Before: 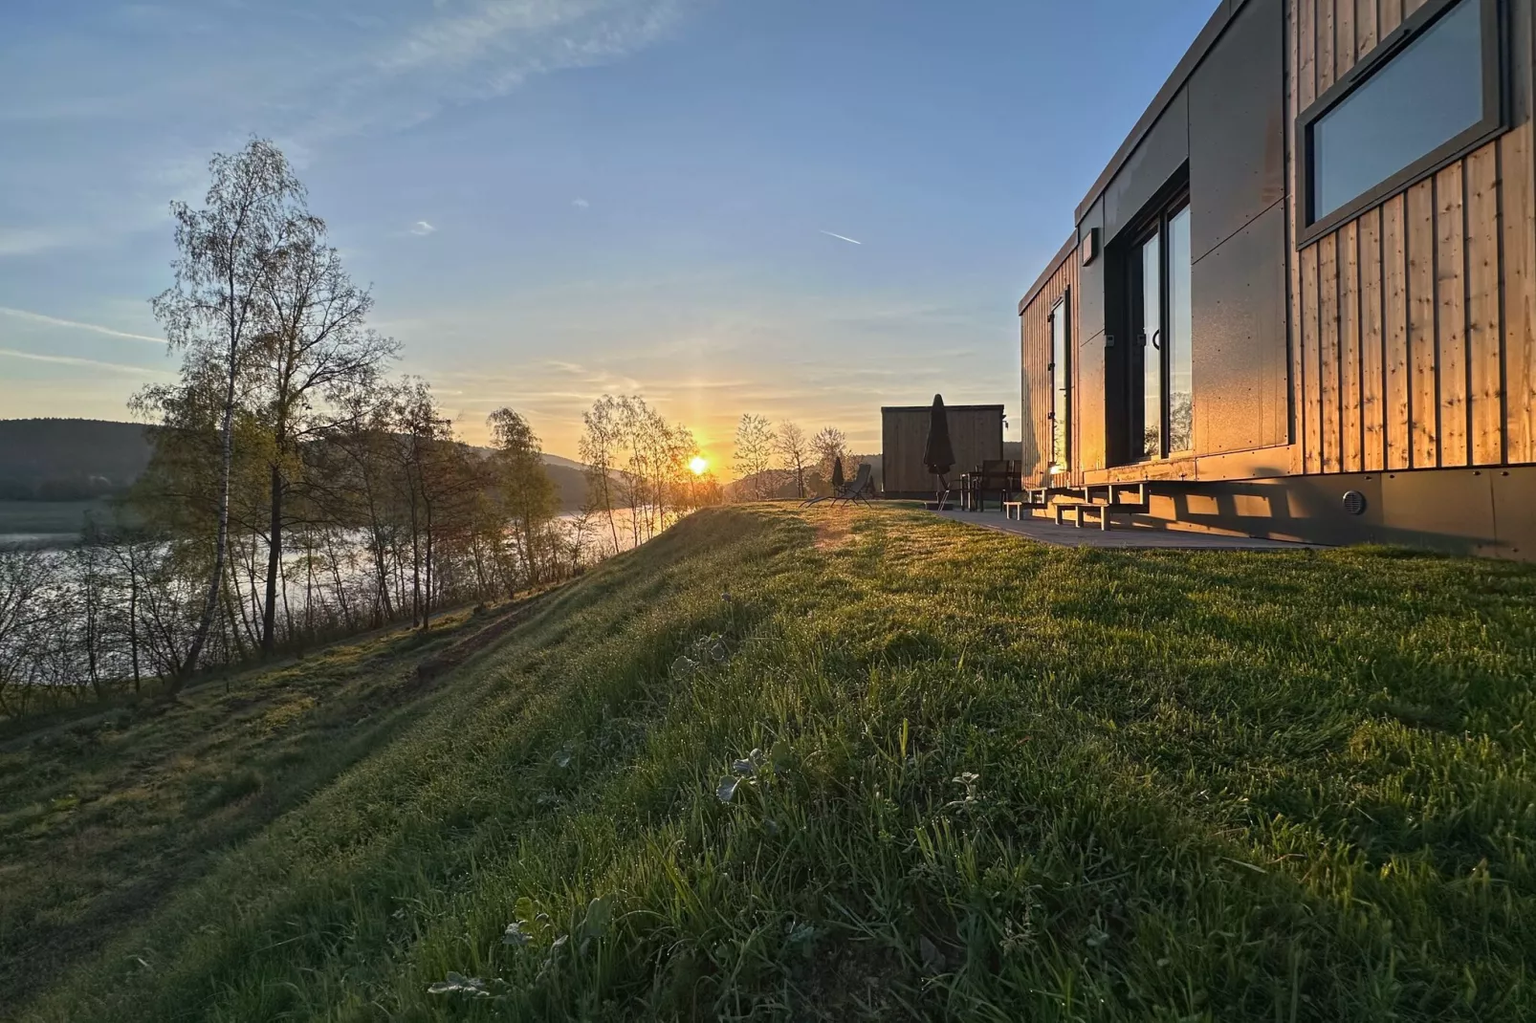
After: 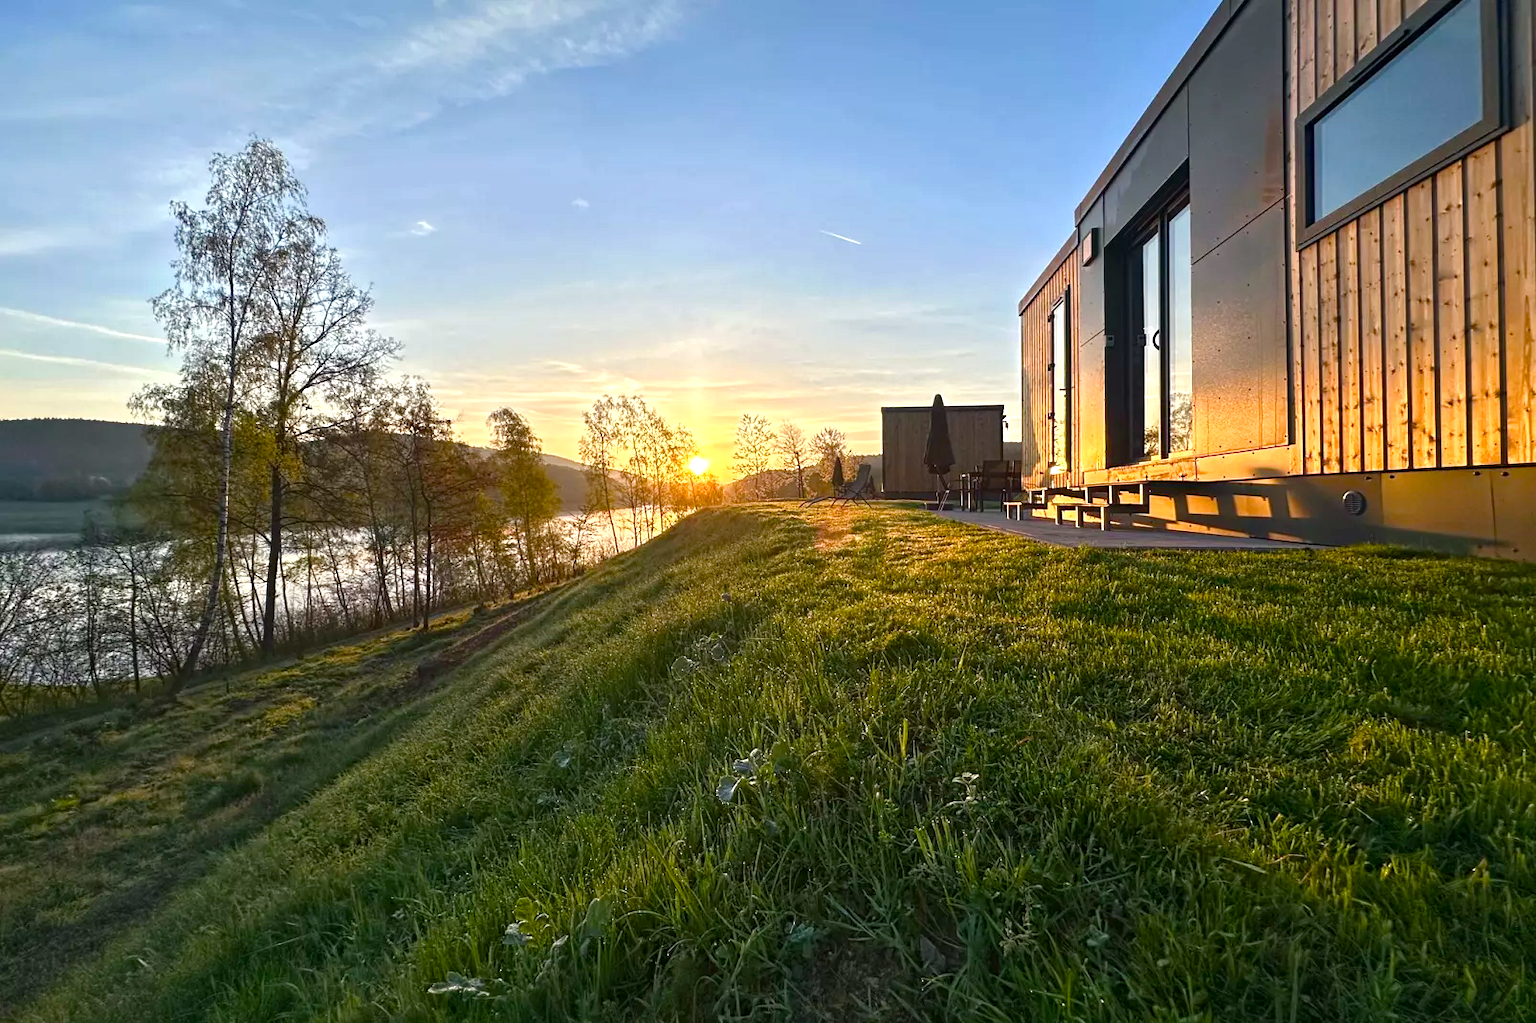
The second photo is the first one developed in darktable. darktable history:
color balance rgb: perceptual saturation grading › global saturation 44.098%, perceptual saturation grading › highlights -50.333%, perceptual saturation grading › shadows 31.087%, perceptual brilliance grading › global brilliance 19.794%
local contrast: mode bilateral grid, contrast 21, coarseness 50, detail 119%, midtone range 0.2
